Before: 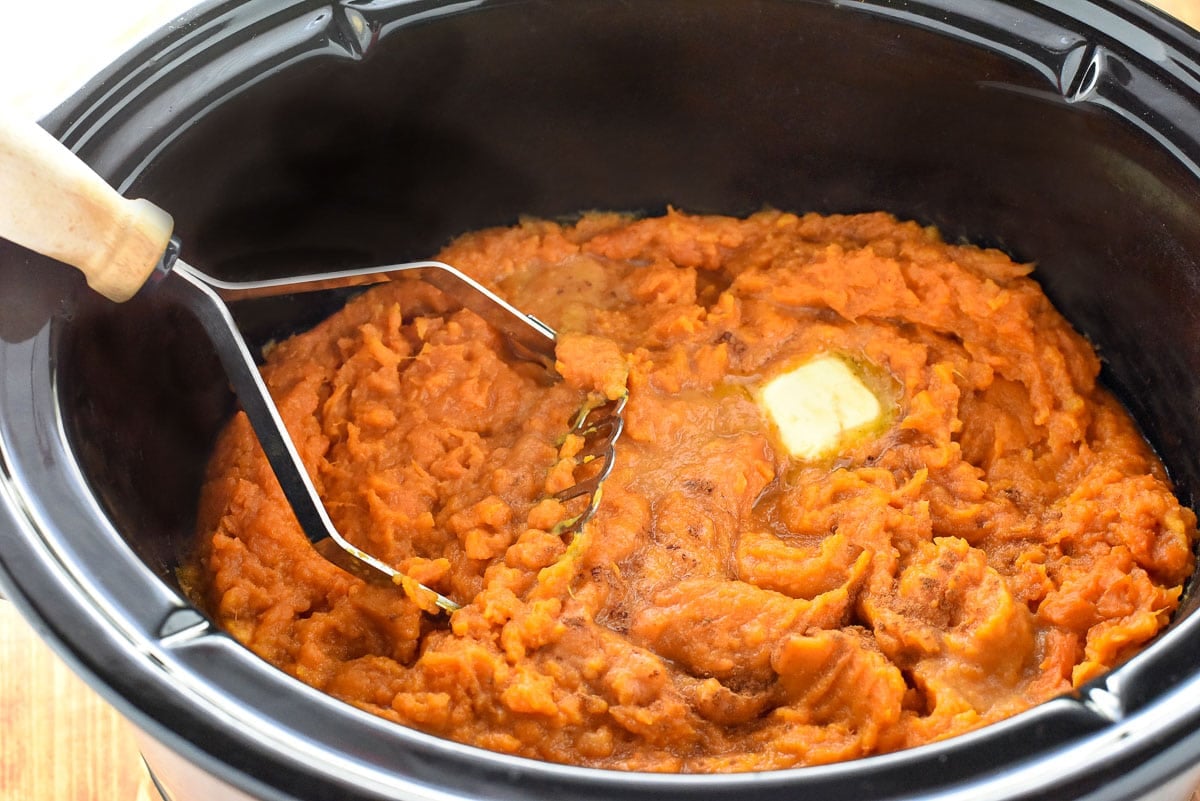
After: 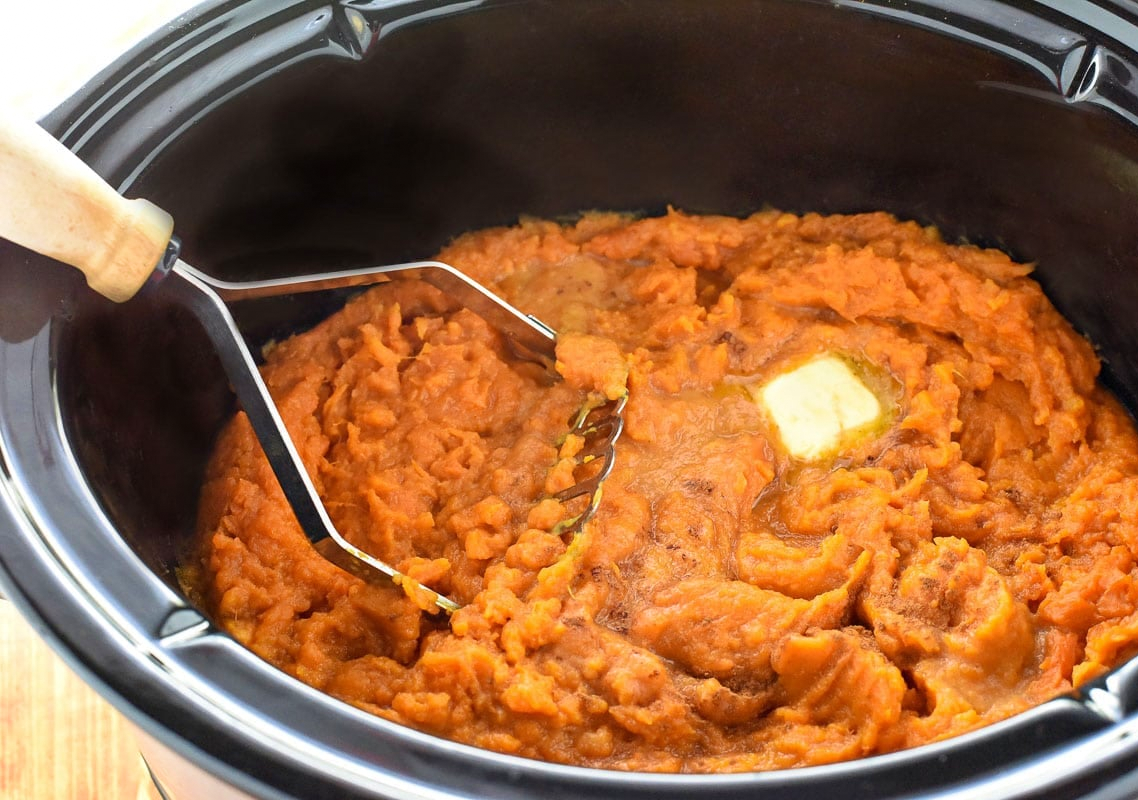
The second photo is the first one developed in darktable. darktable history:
crop and rotate: right 5.167%
grain: coarseness 0.81 ISO, strength 1.34%, mid-tones bias 0%
velvia: on, module defaults
